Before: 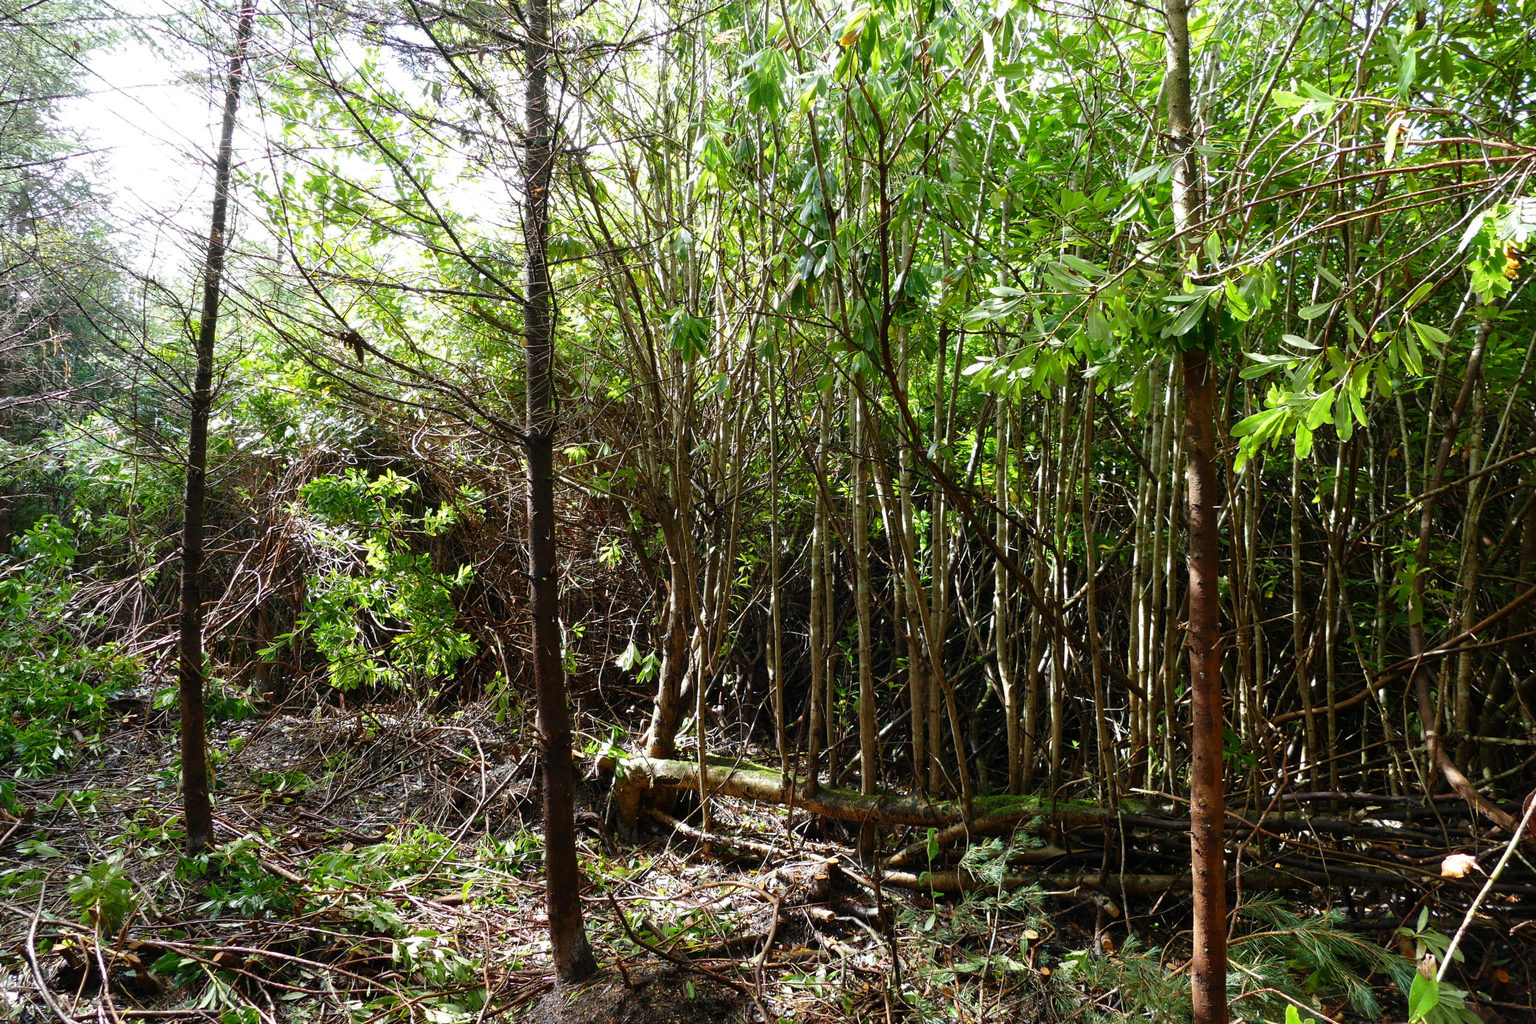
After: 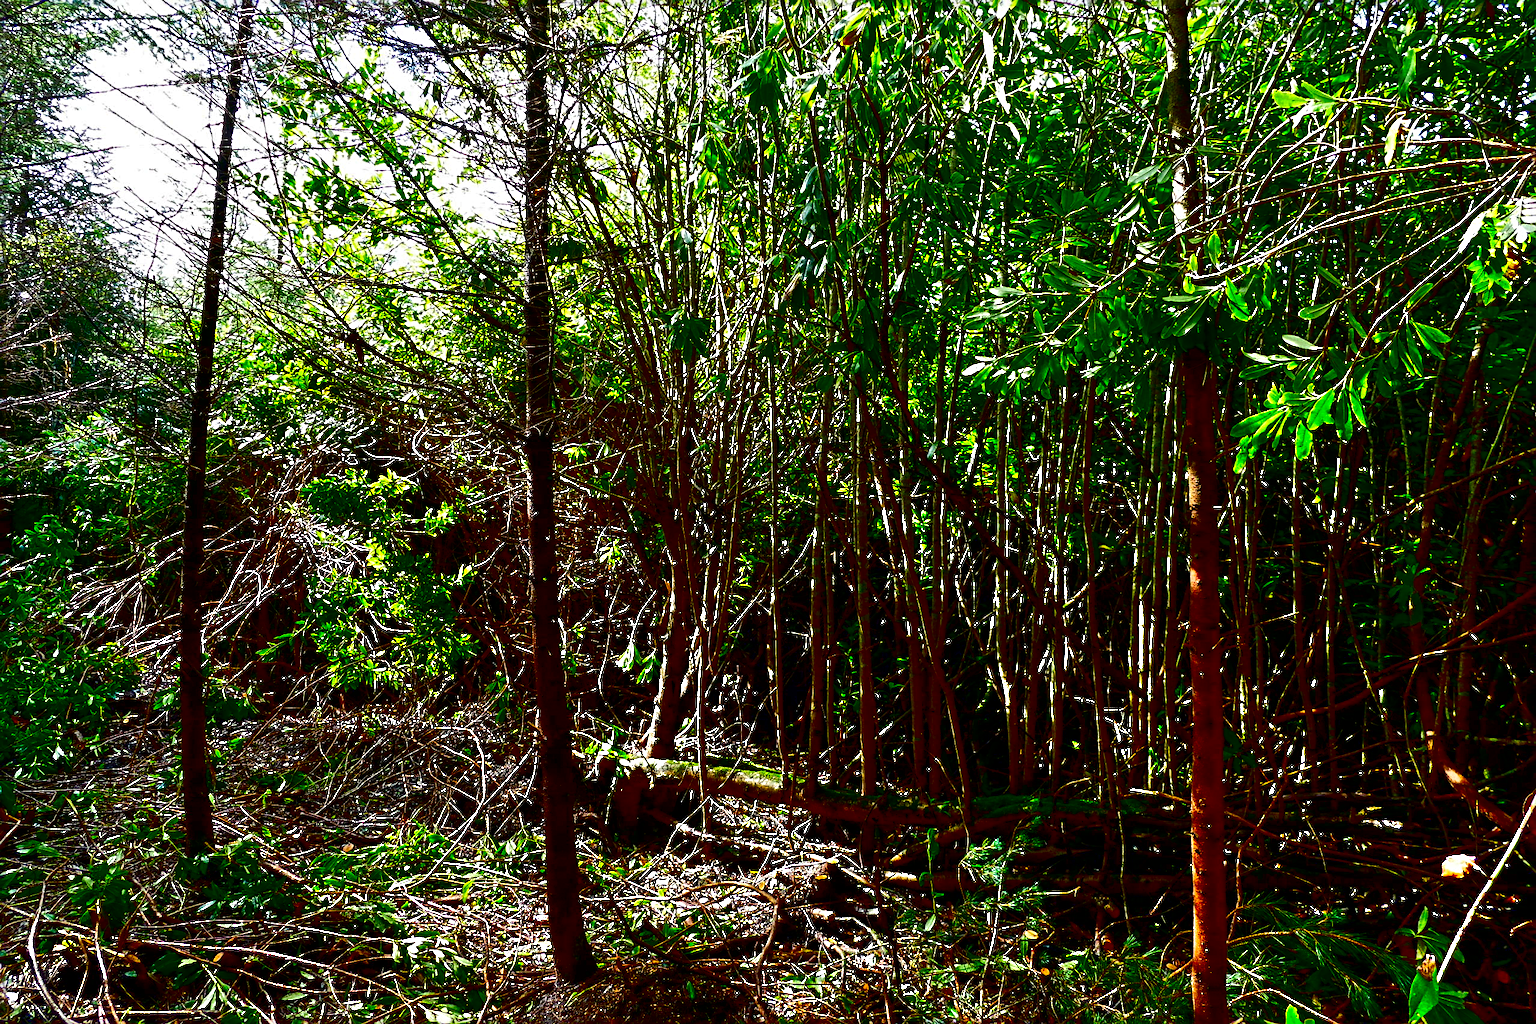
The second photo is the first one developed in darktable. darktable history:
contrast brightness saturation: brightness -1, saturation 1
shadows and highlights: soften with gaussian
sharpen: radius 4
